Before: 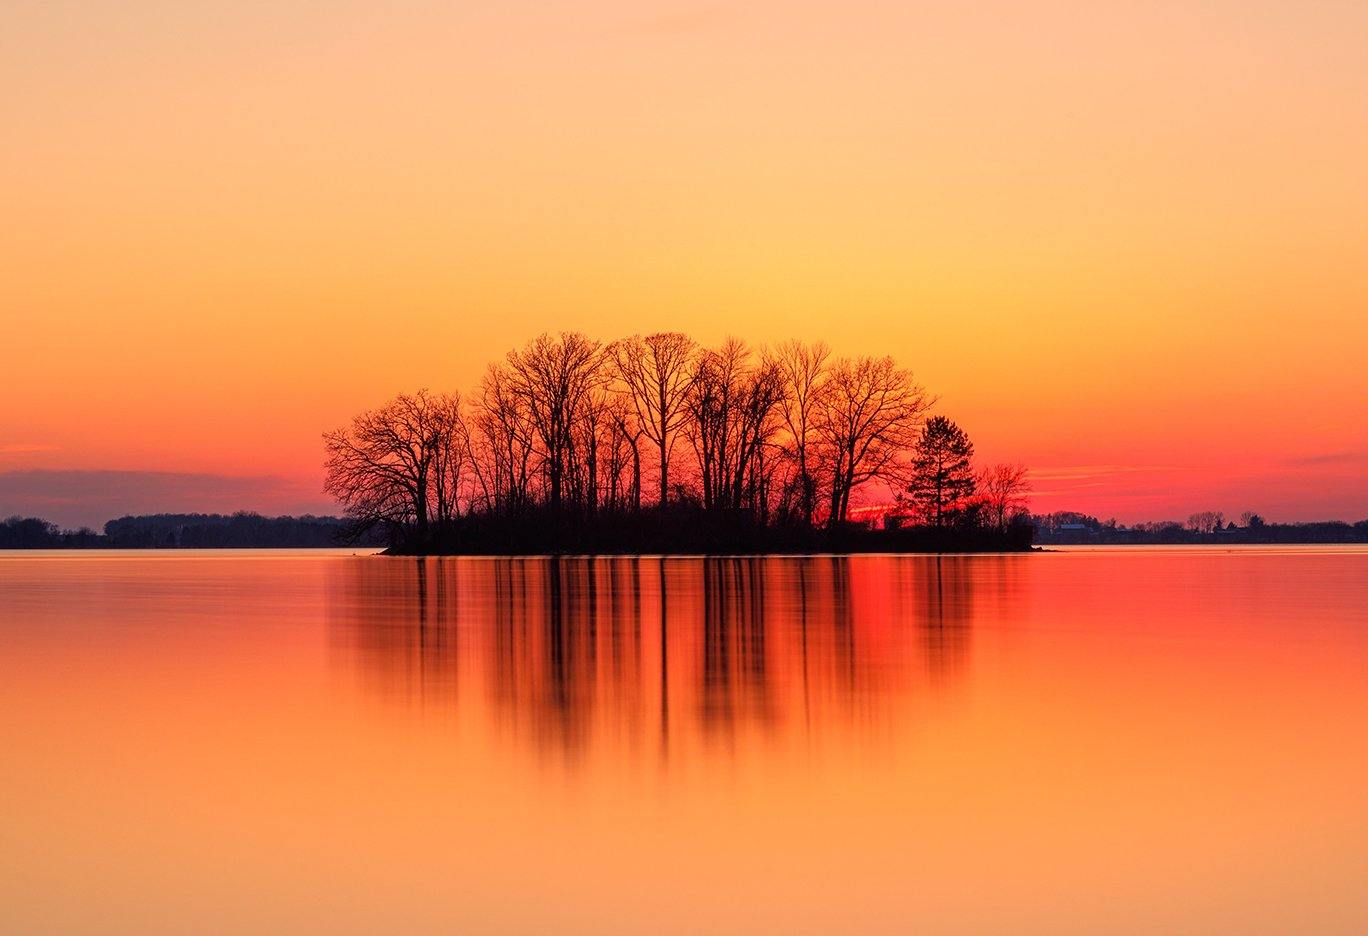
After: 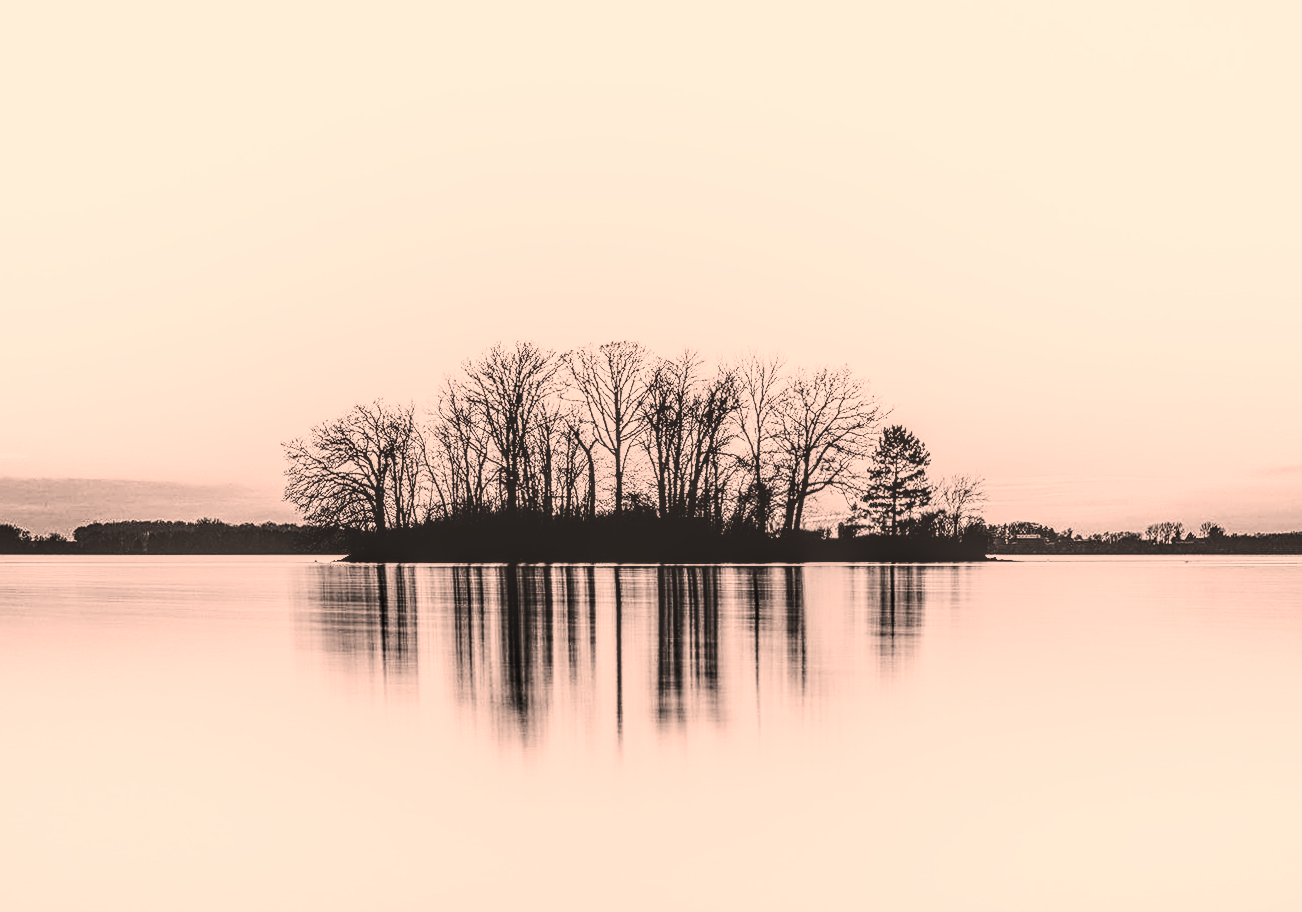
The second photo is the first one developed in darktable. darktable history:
base curve: curves: ch0 [(0, 0.003) (0.001, 0.002) (0.006, 0.004) (0.02, 0.022) (0.048, 0.086) (0.094, 0.234) (0.162, 0.431) (0.258, 0.629) (0.385, 0.8) (0.548, 0.918) (0.751, 0.988) (1, 1)], preserve colors none
local contrast: highlights 0%, shadows 0%, detail 133%
color correction: highlights a* 17.88, highlights b* 18.79
color calibration: output gray [0.267, 0.423, 0.261, 0], illuminant same as pipeline (D50), adaptation none (bypass)
contrast brightness saturation: contrast 0.4, brightness 0.05, saturation 0.25
sharpen: on, module defaults
rotate and perspective: rotation 0.074°, lens shift (vertical) 0.096, lens shift (horizontal) -0.041, crop left 0.043, crop right 0.952, crop top 0.024, crop bottom 0.979
